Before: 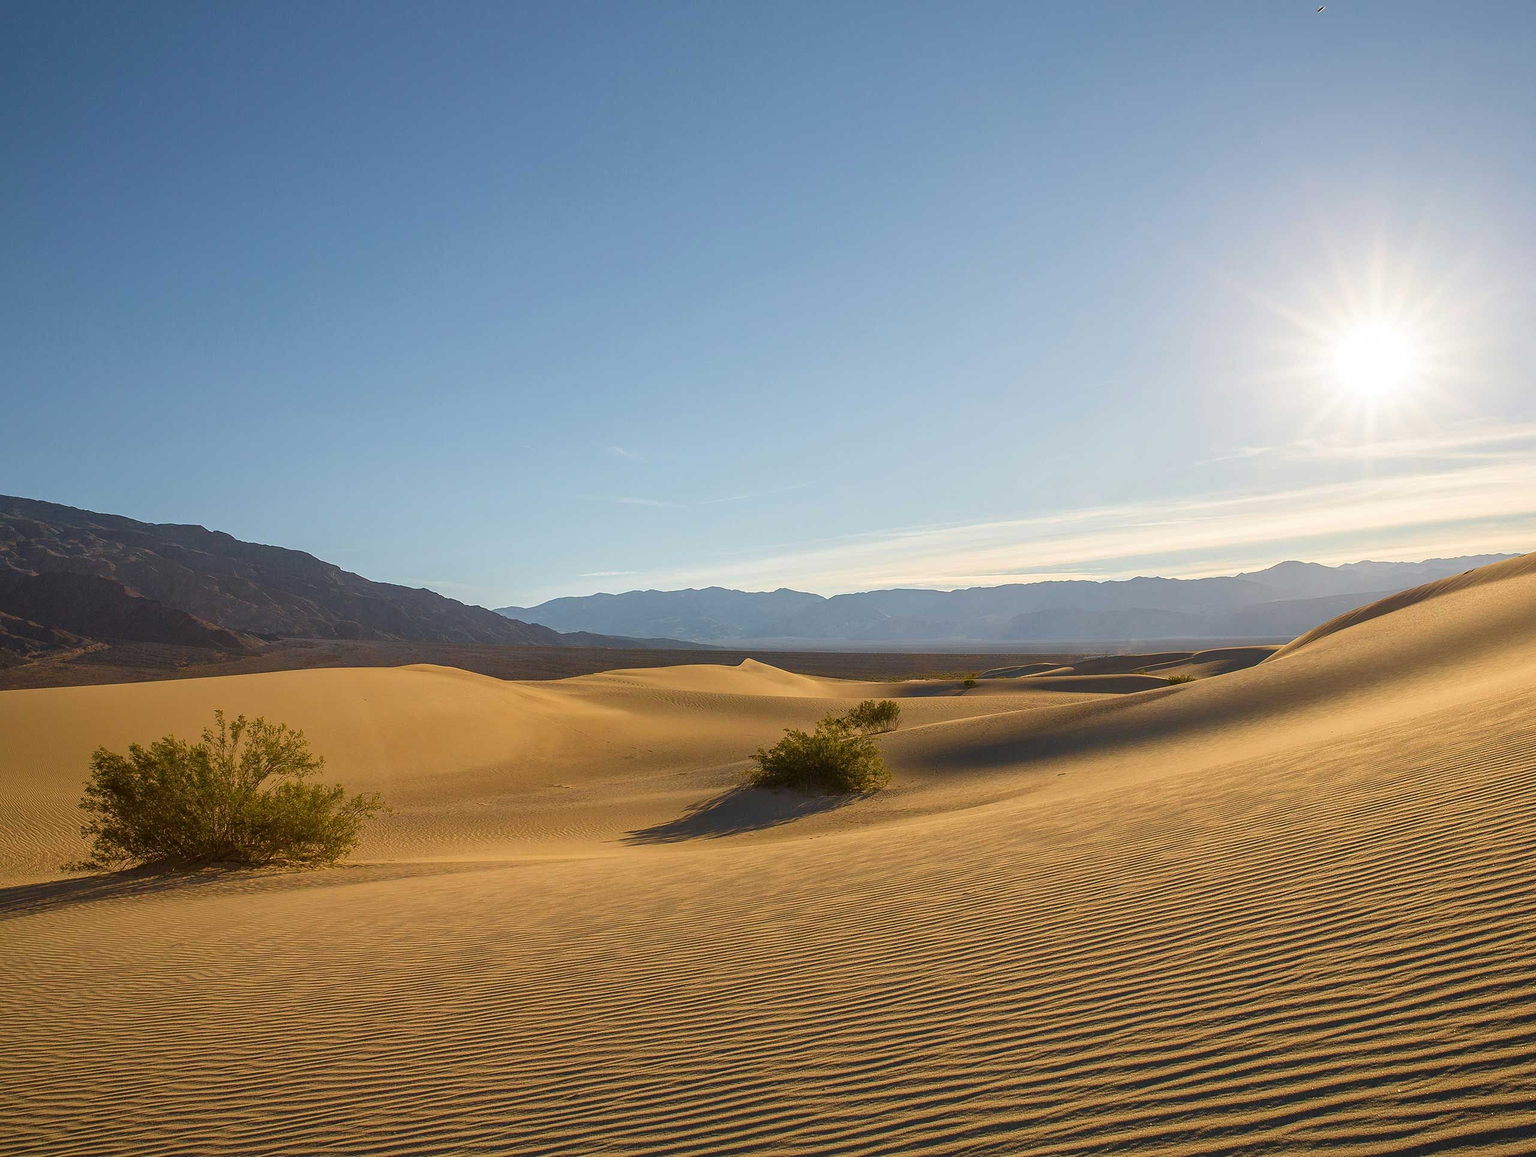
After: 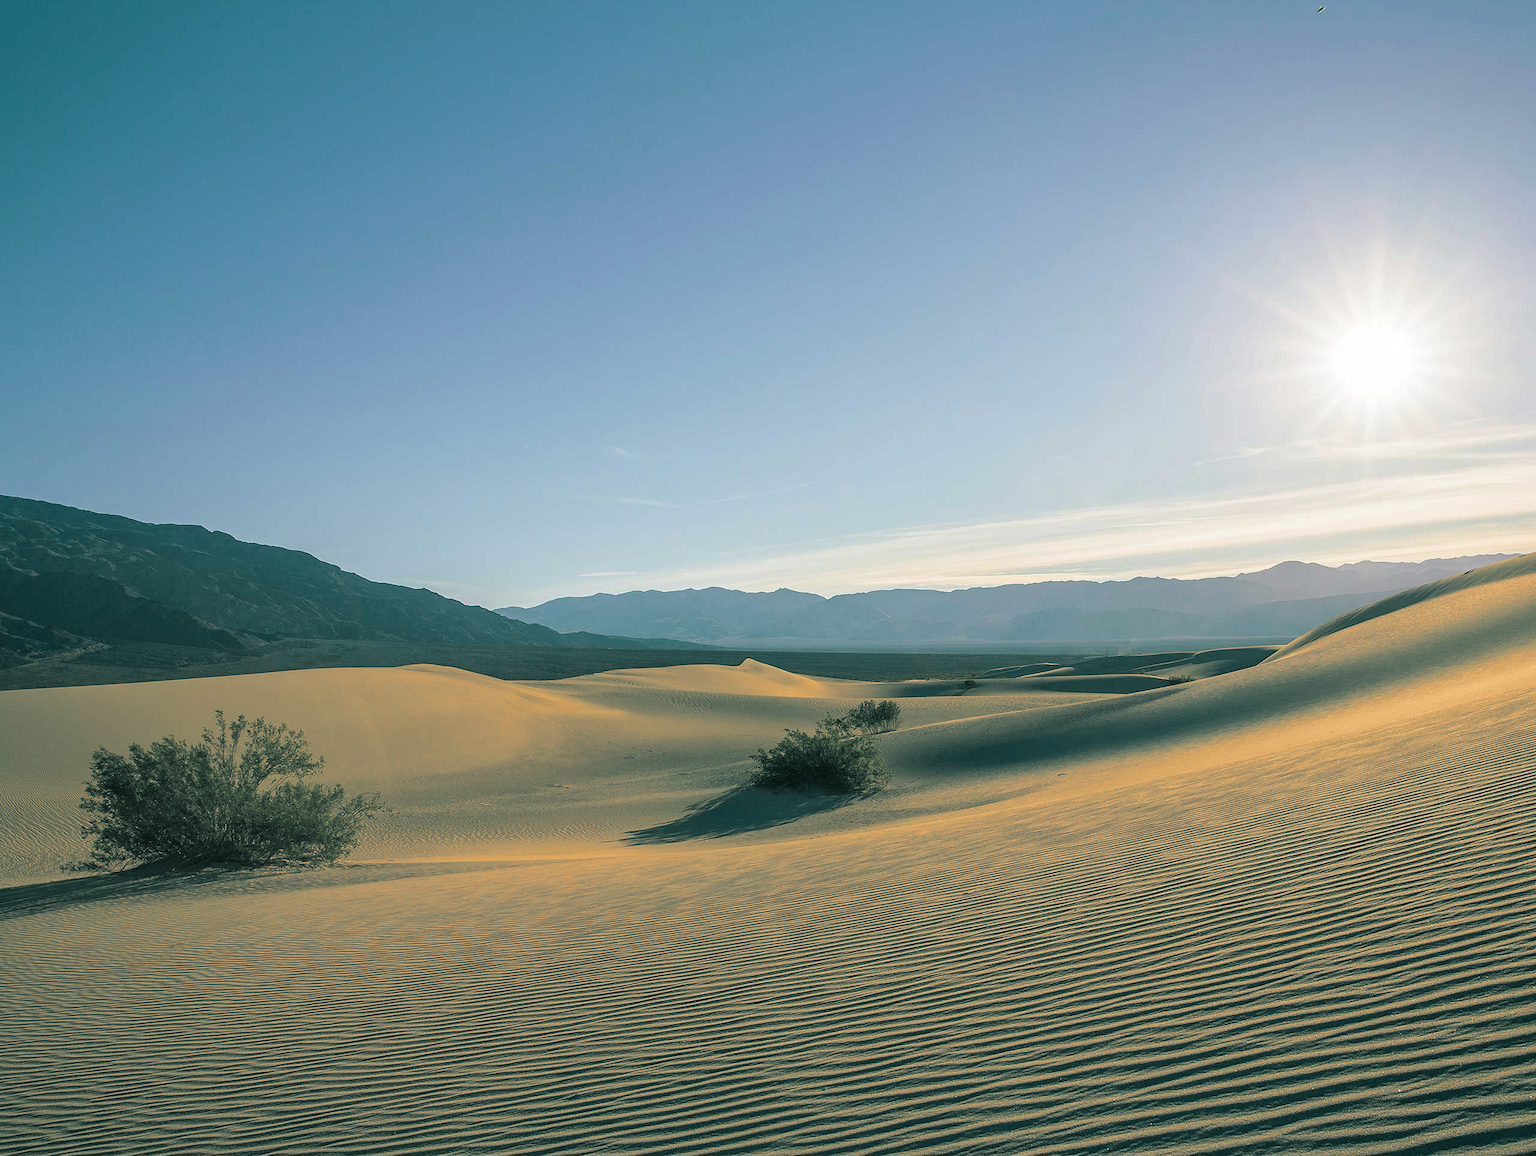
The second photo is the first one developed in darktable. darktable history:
split-toning: shadows › hue 183.6°, shadows › saturation 0.52, highlights › hue 0°, highlights › saturation 0
